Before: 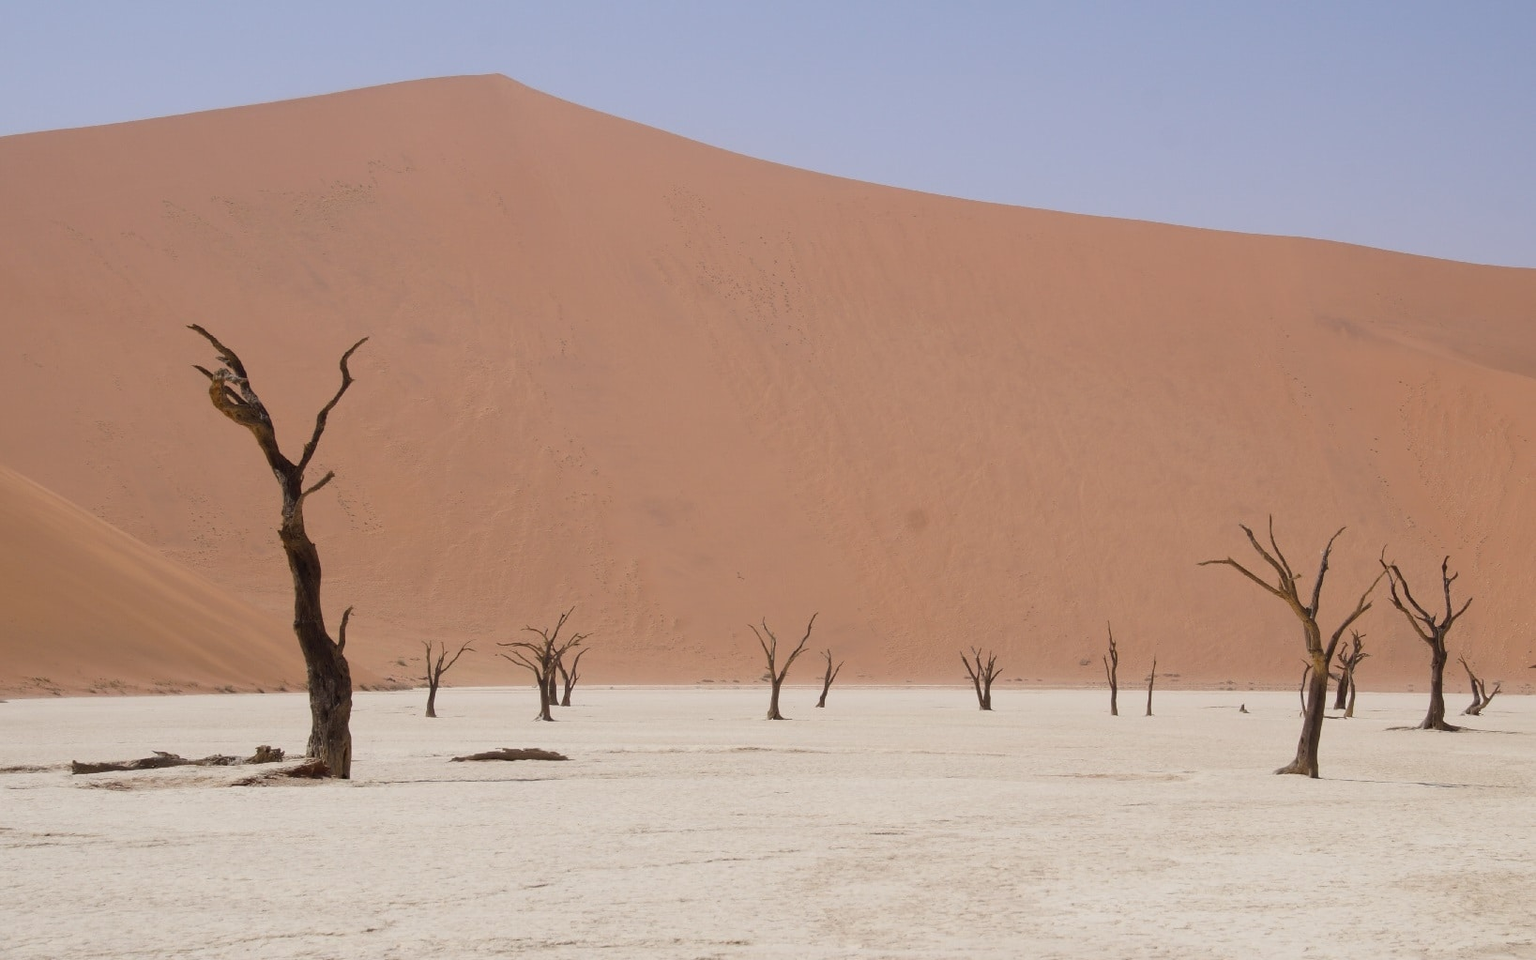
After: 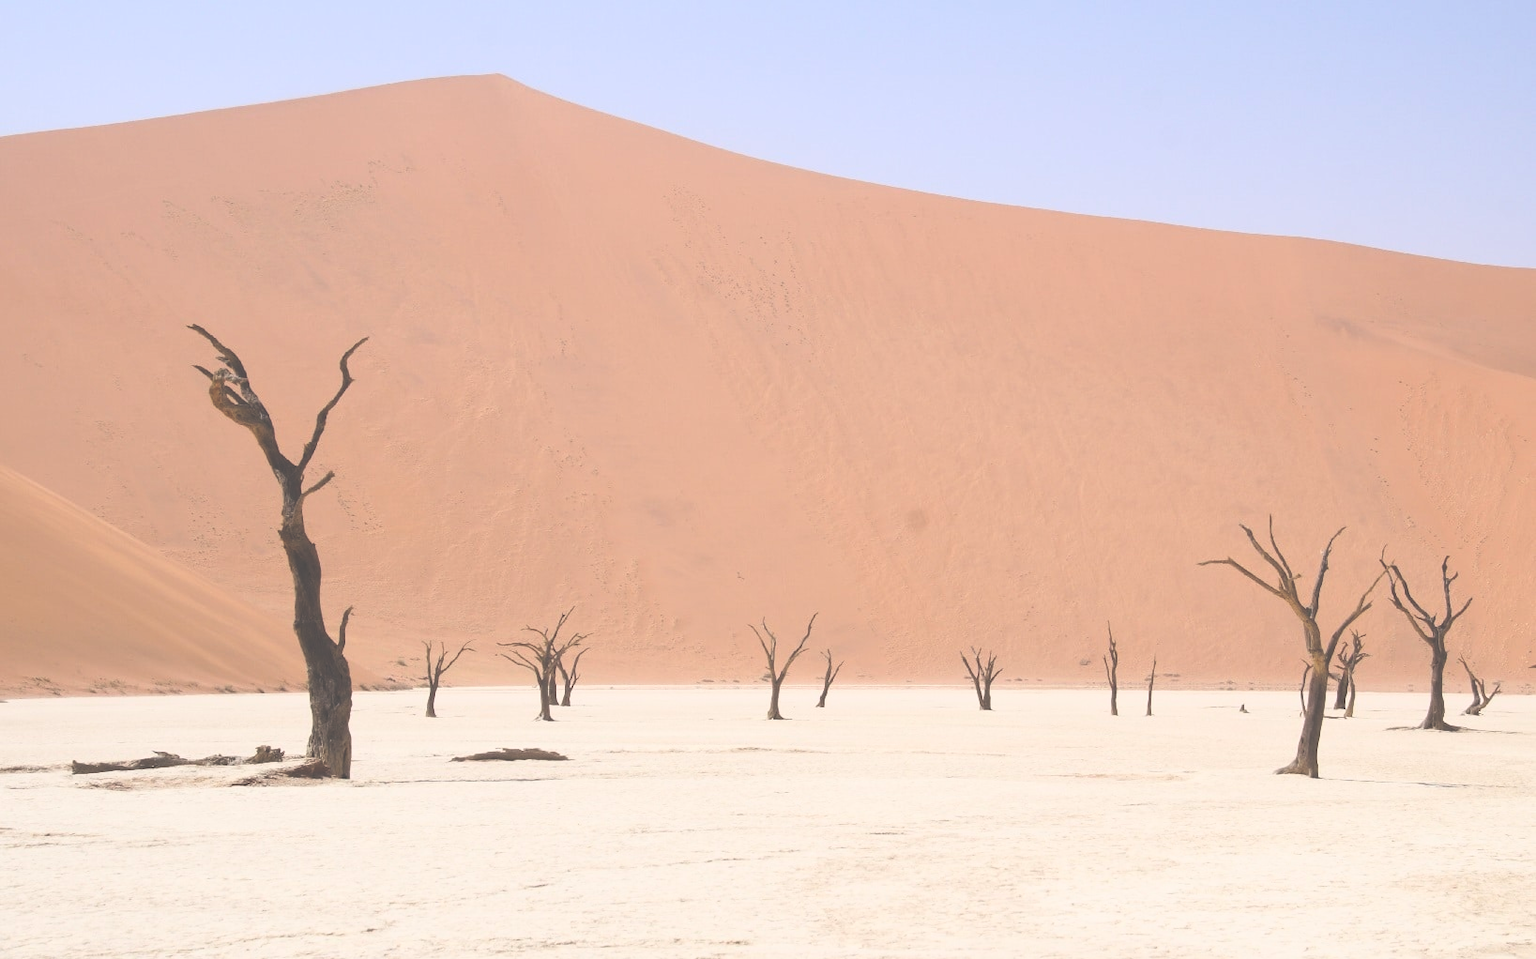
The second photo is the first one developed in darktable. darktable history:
base curve: curves: ch0 [(0, 0) (0.557, 0.834) (1, 1)]
exposure: black level correction -0.041, exposure 0.064 EV, compensate highlight preservation false
